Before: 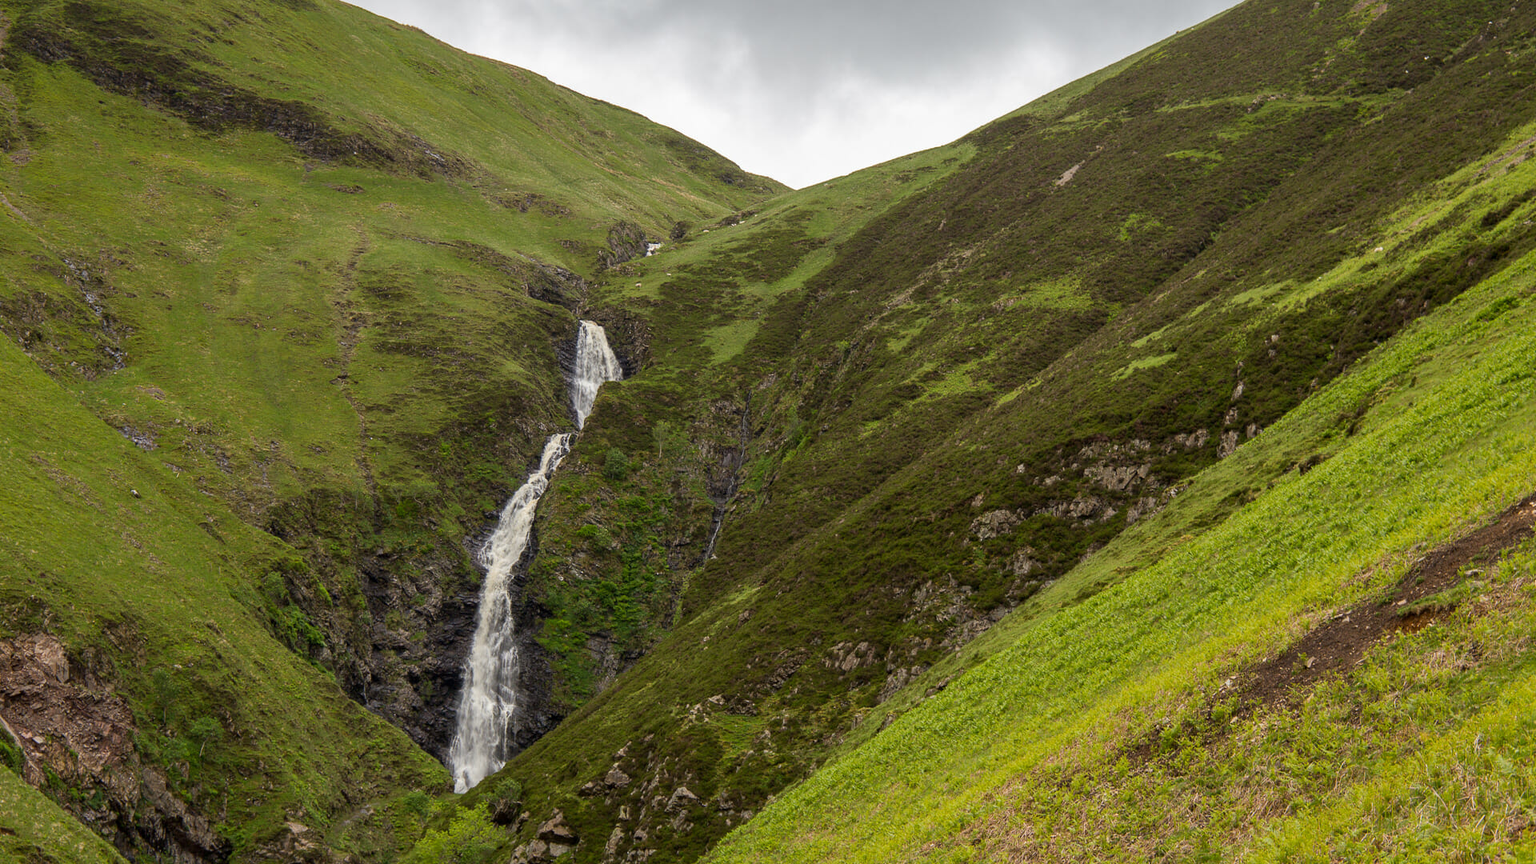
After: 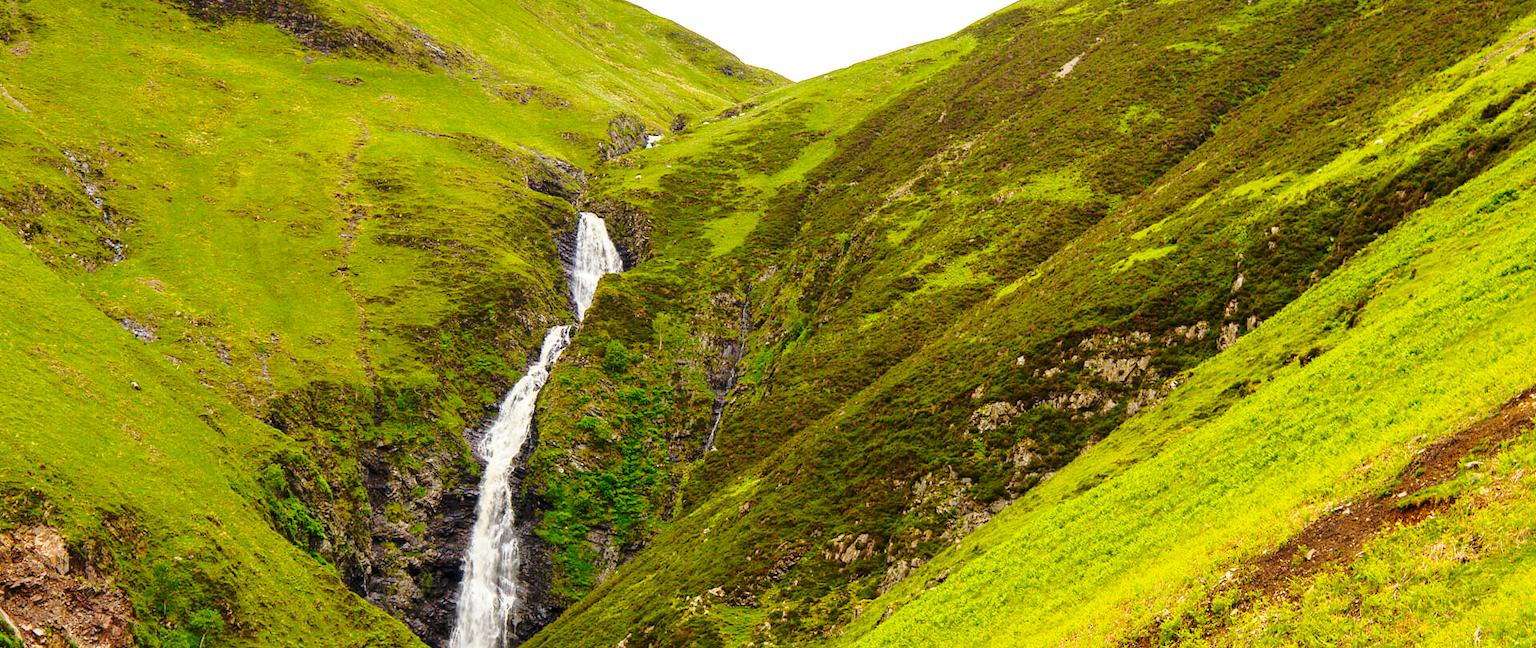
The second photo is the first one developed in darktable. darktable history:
crop and rotate: top 12.5%, bottom 12.5%
base curve: curves: ch0 [(0, 0) (0.032, 0.037) (0.105, 0.228) (0.435, 0.76) (0.856, 0.983) (1, 1)], preserve colors none
color balance rgb: perceptual saturation grading › global saturation 40%, global vibrance 15%
exposure: exposure 0.217 EV, compensate highlight preservation false
